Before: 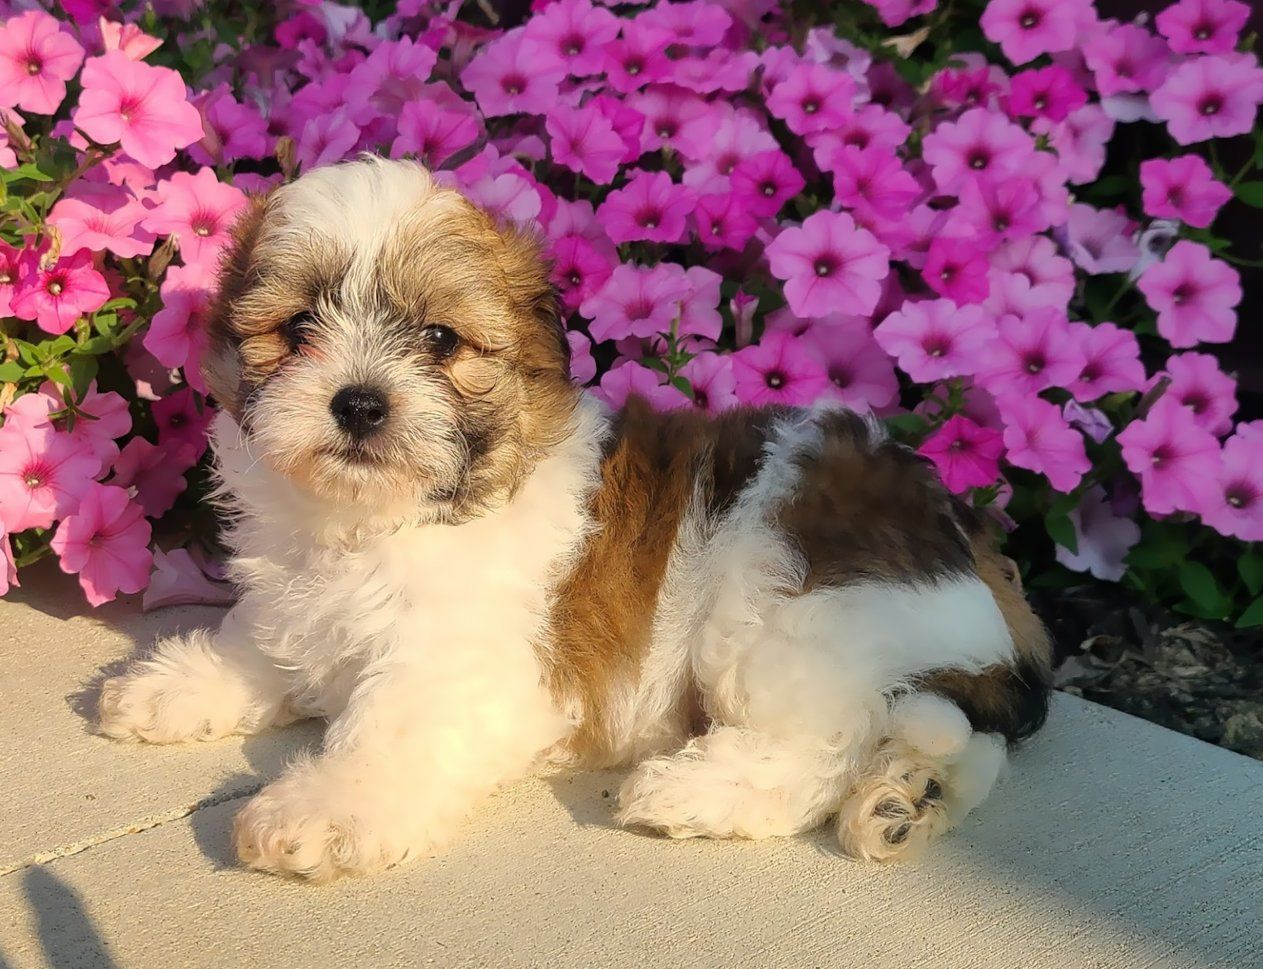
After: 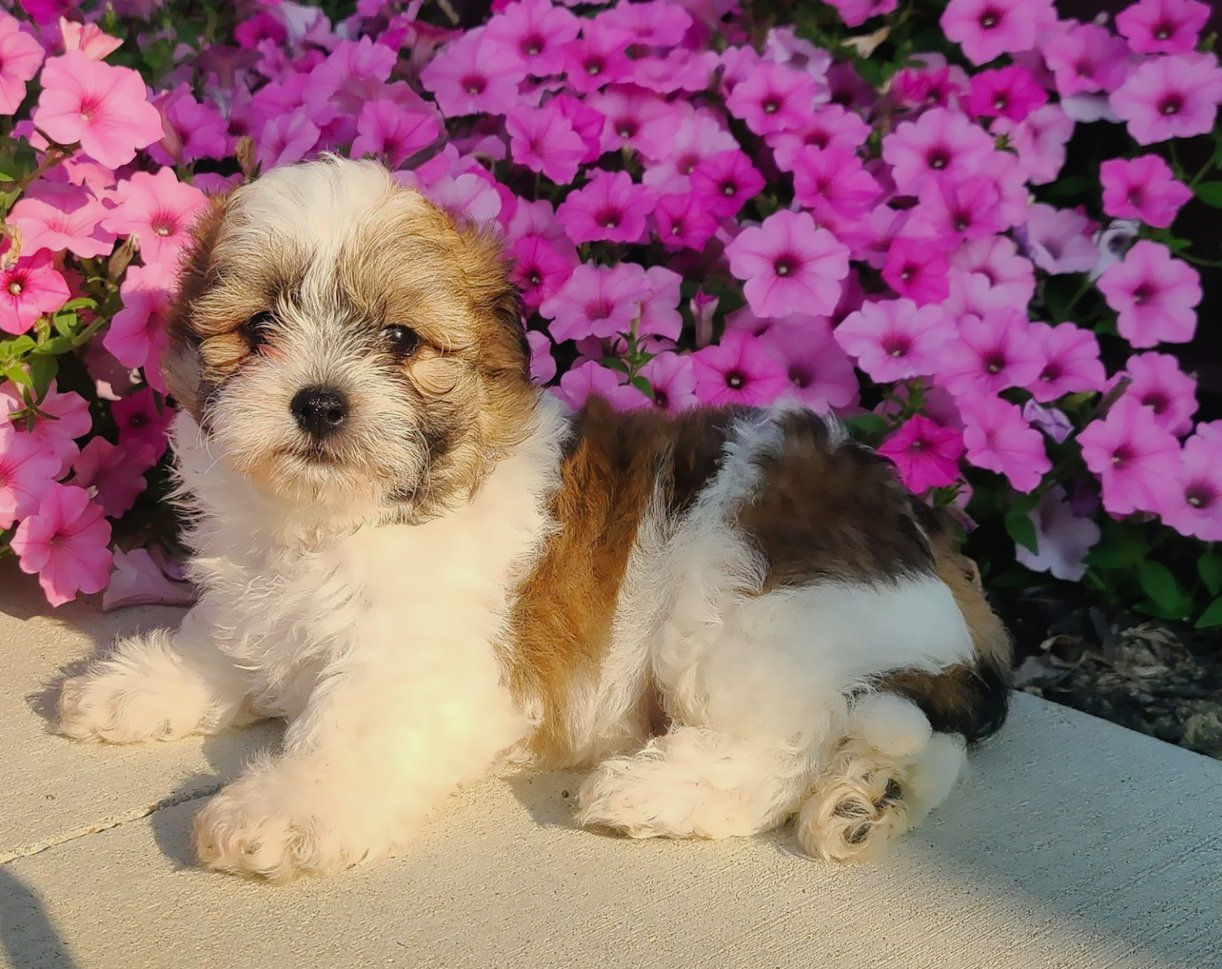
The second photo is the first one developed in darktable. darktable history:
exposure: exposure -0.115 EV, compensate exposure bias true, compensate highlight preservation false
tone curve: curves: ch0 [(0, 0.012) (0.036, 0.035) (0.274, 0.288) (0.504, 0.536) (0.844, 0.84) (1, 0.983)]; ch1 [(0, 0) (0.389, 0.403) (0.462, 0.486) (0.499, 0.498) (0.511, 0.502) (0.536, 0.547) (0.579, 0.578) (0.626, 0.645) (0.749, 0.781) (1, 1)]; ch2 [(0, 0) (0.457, 0.486) (0.5, 0.5) (0.557, 0.561) (0.614, 0.622) (0.704, 0.732) (1, 1)], preserve colors none
crop and rotate: left 3.22%
shadows and highlights: shadows 24.91, highlights -26.33
